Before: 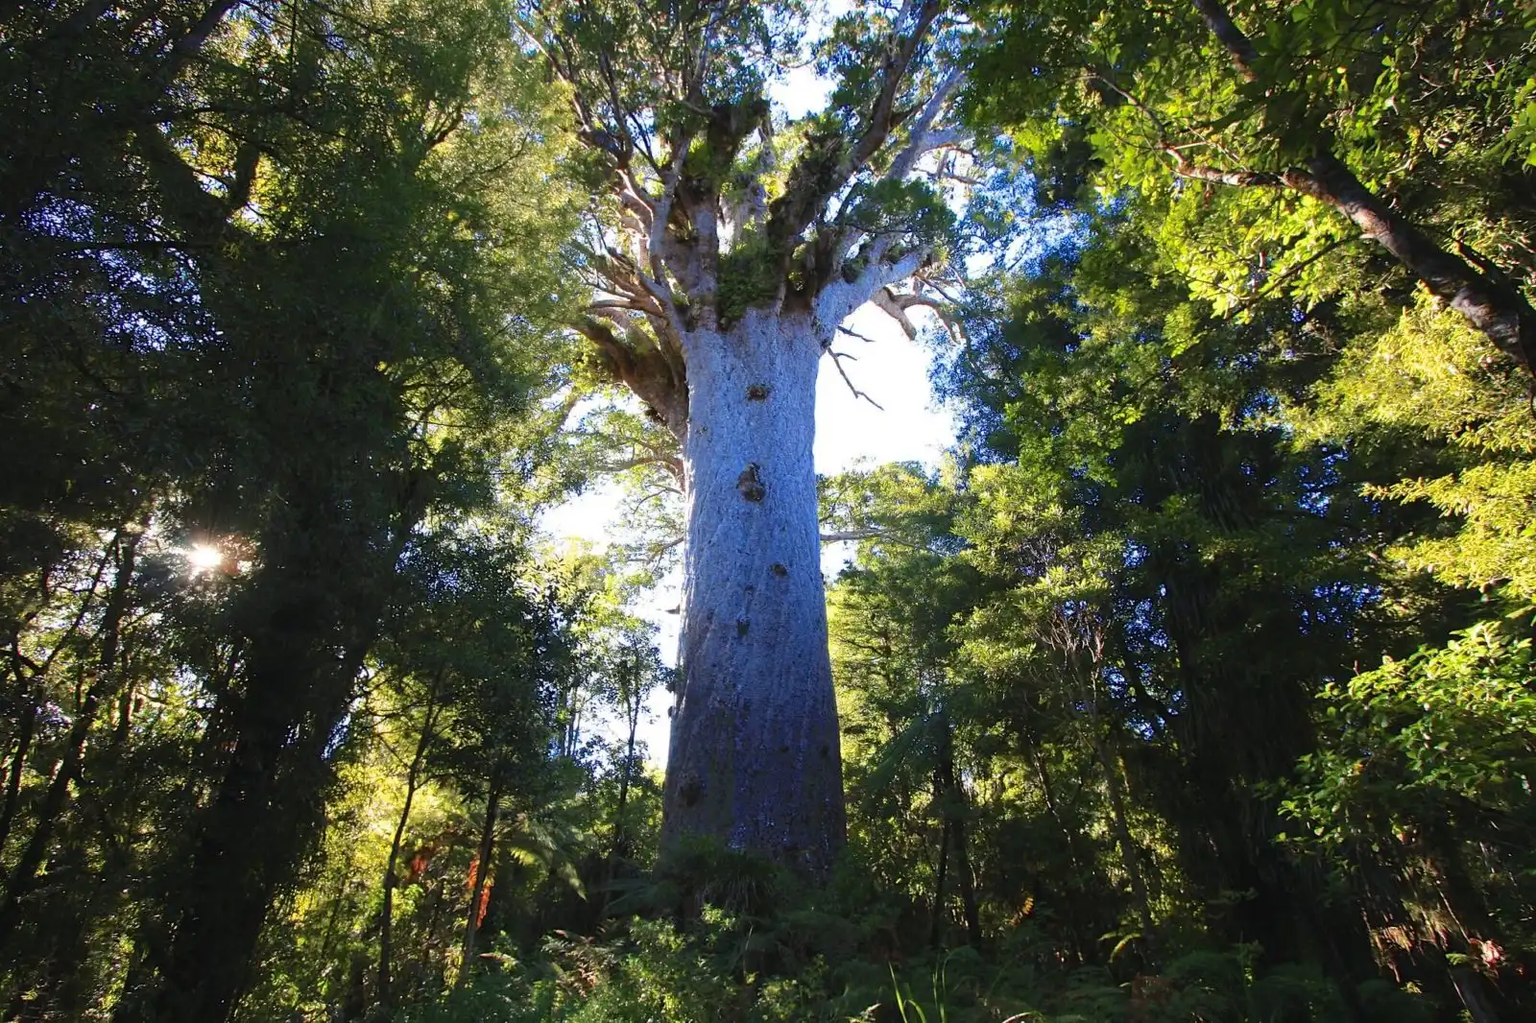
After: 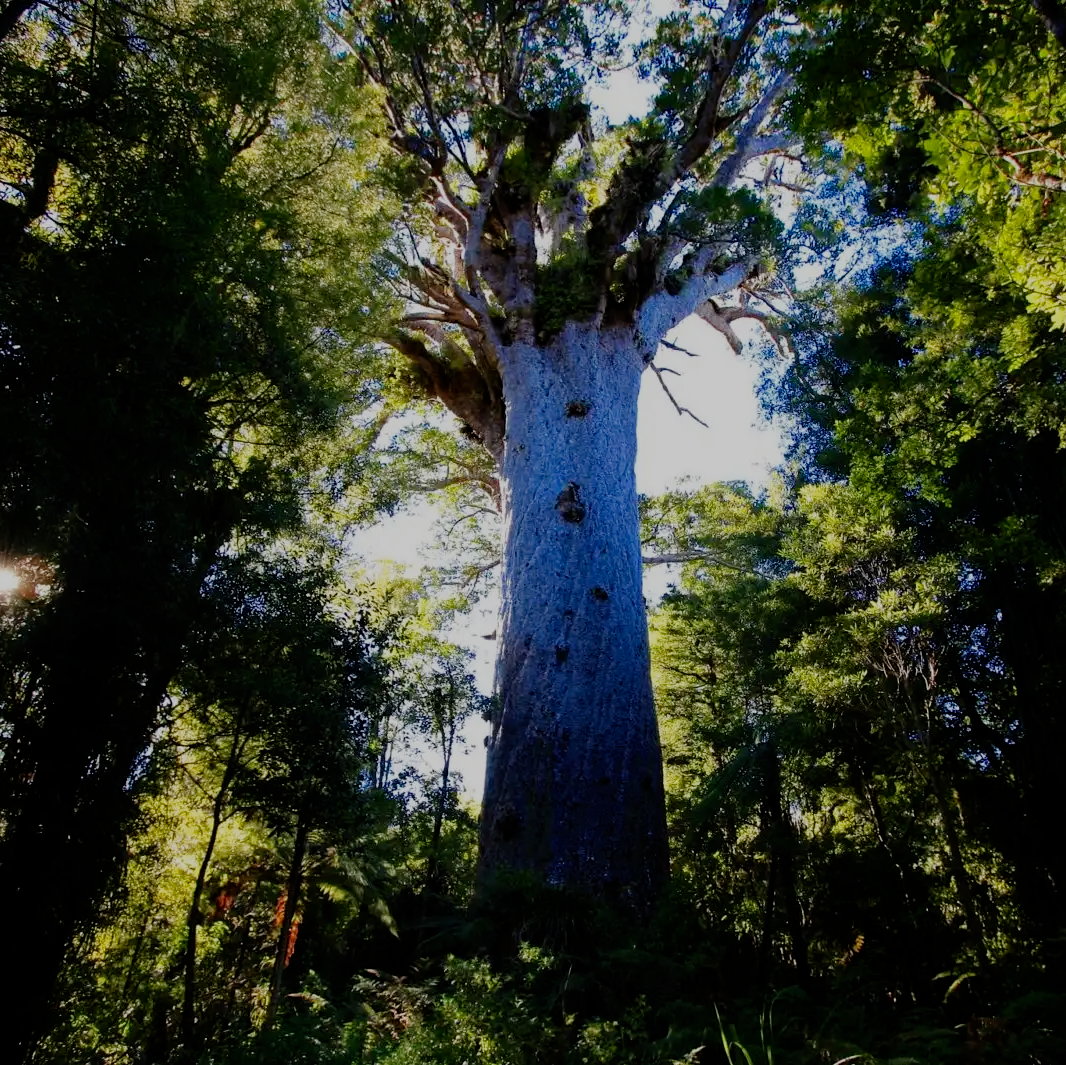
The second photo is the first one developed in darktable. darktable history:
filmic rgb: middle gray luminance 29%, black relative exposure -10.3 EV, white relative exposure 5.5 EV, threshold 6 EV, target black luminance 0%, hardness 3.95, latitude 2.04%, contrast 1.132, highlights saturation mix 5%, shadows ↔ highlights balance 15.11%, add noise in highlights 0, preserve chrominance no, color science v3 (2019), use custom middle-gray values true, iterations of high-quality reconstruction 0, contrast in highlights soft, enable highlight reconstruction true
haze removal: compatibility mode true, adaptive false
crop and rotate: left 13.342%, right 19.991%
